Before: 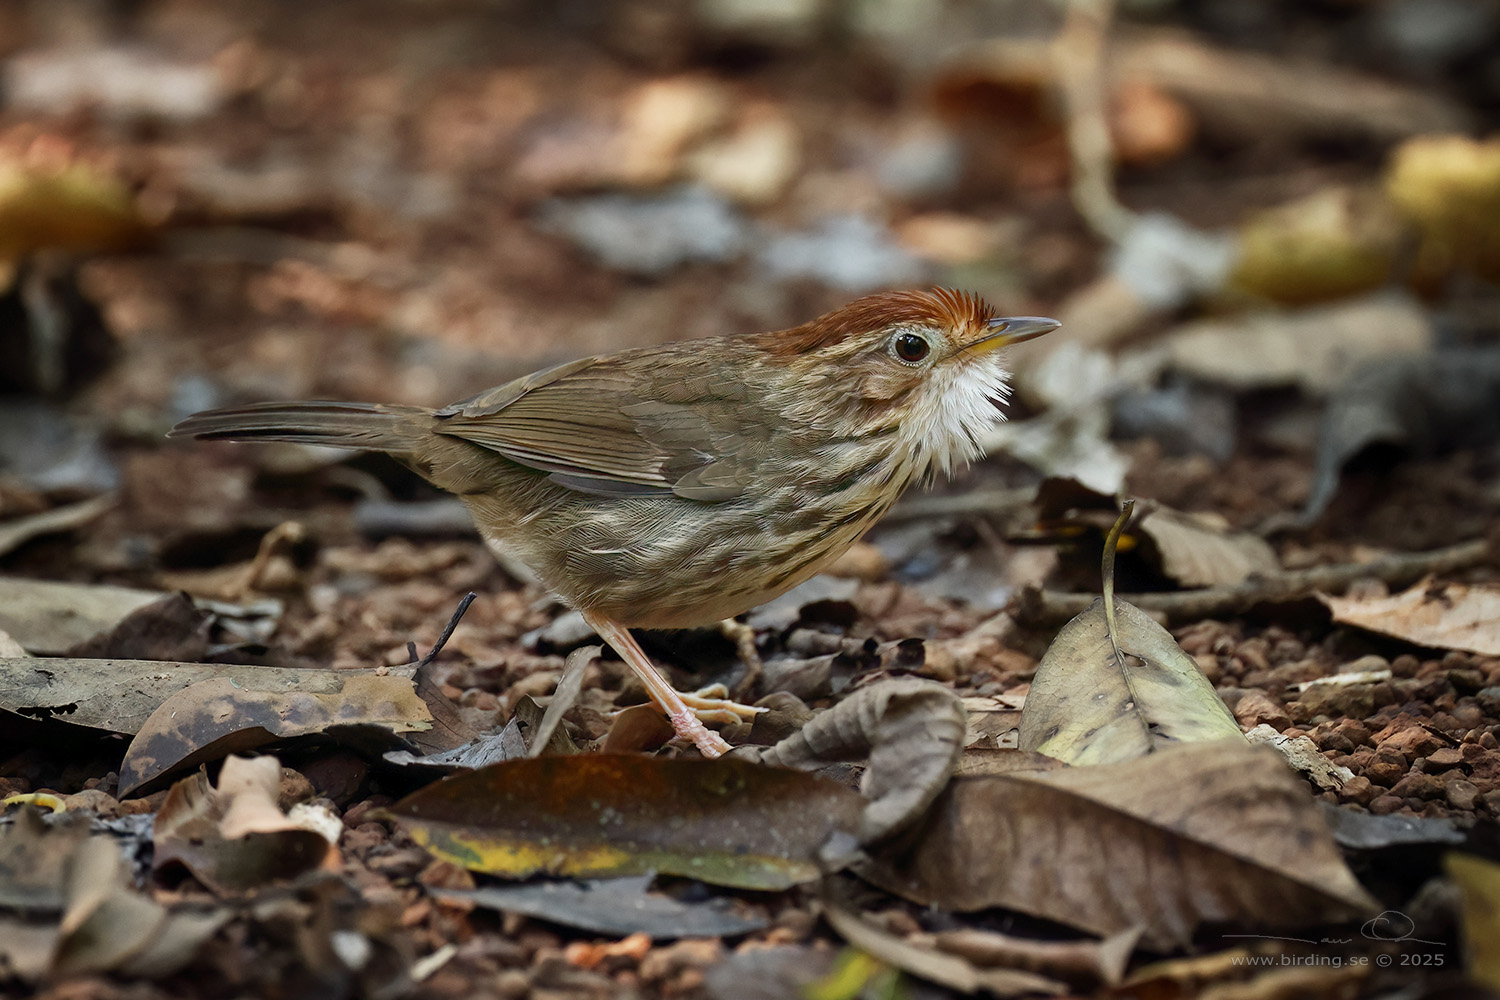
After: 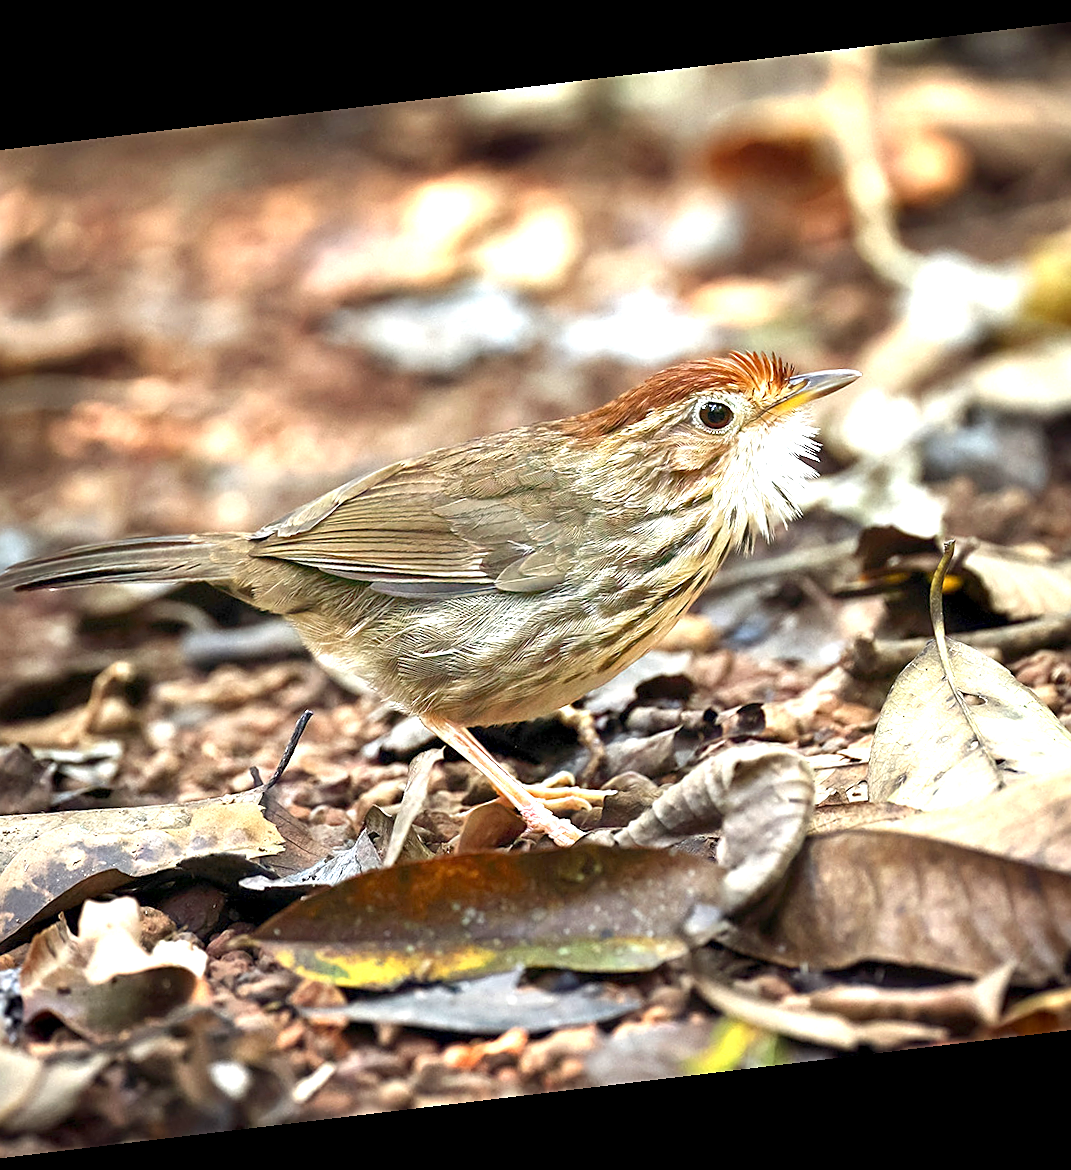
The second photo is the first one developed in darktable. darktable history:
rotate and perspective: rotation -6.83°, automatic cropping off
crop and rotate: left 14.385%, right 18.948%
sharpen: on, module defaults
exposure: black level correction 0.001, exposure 1.735 EV, compensate highlight preservation false
